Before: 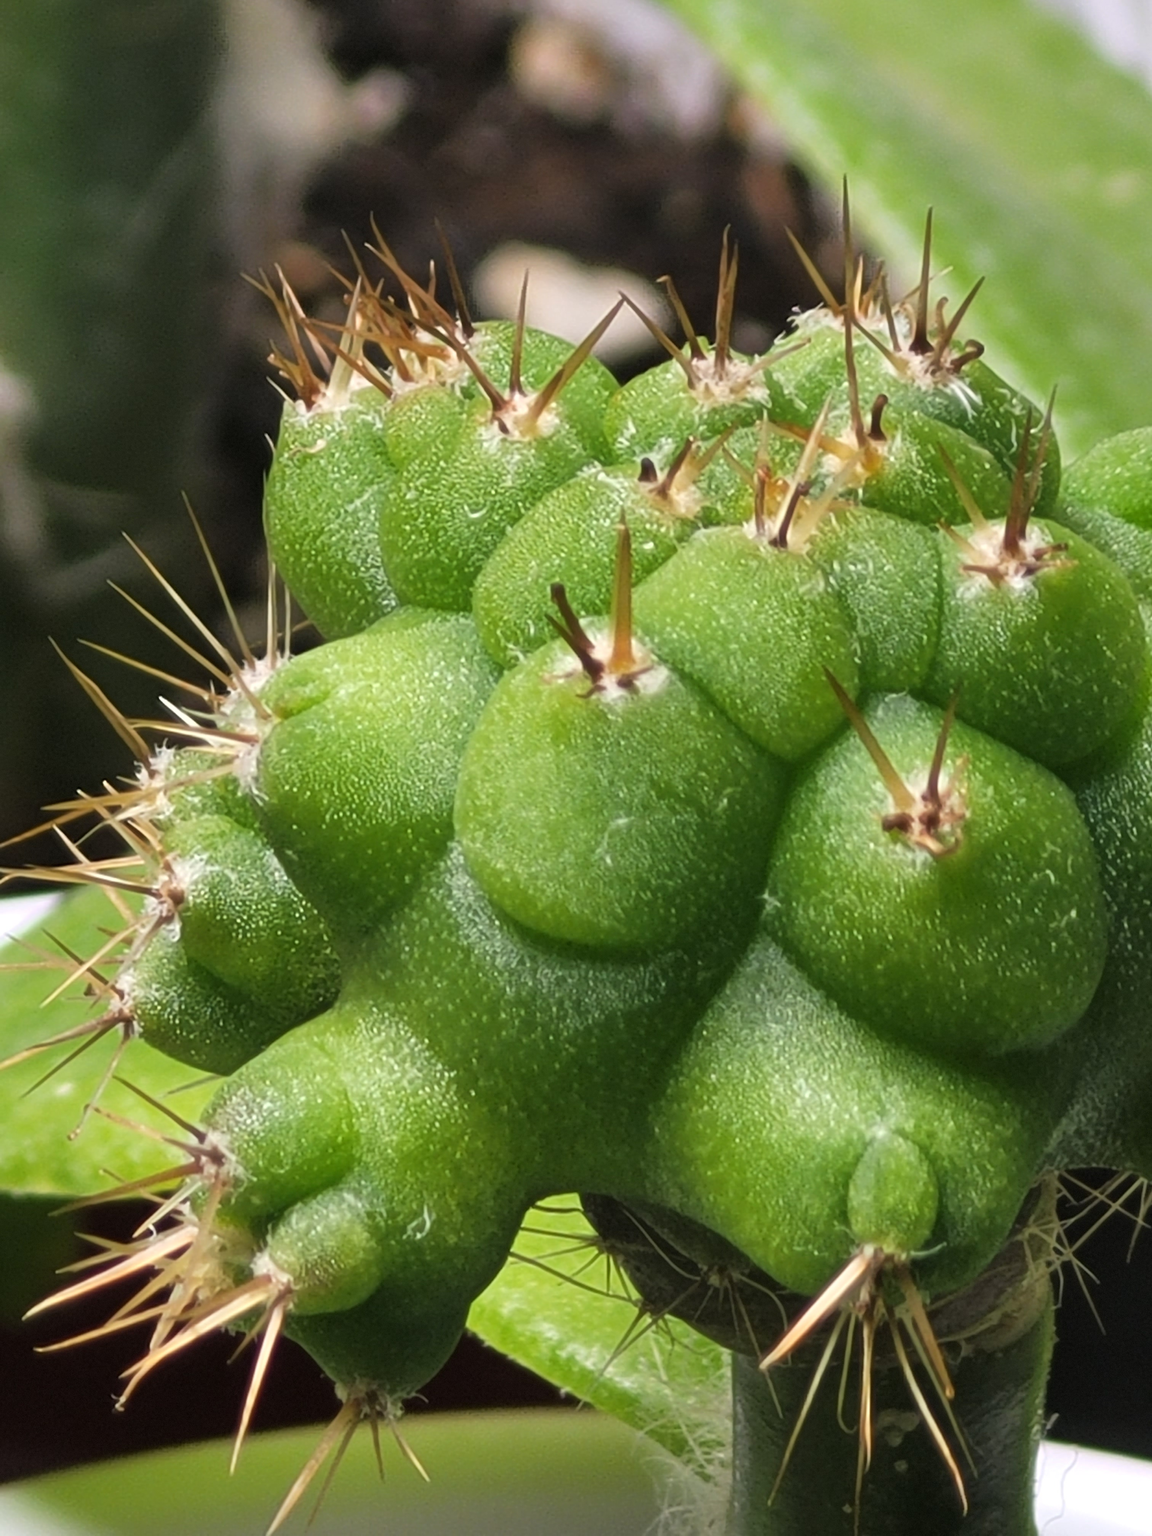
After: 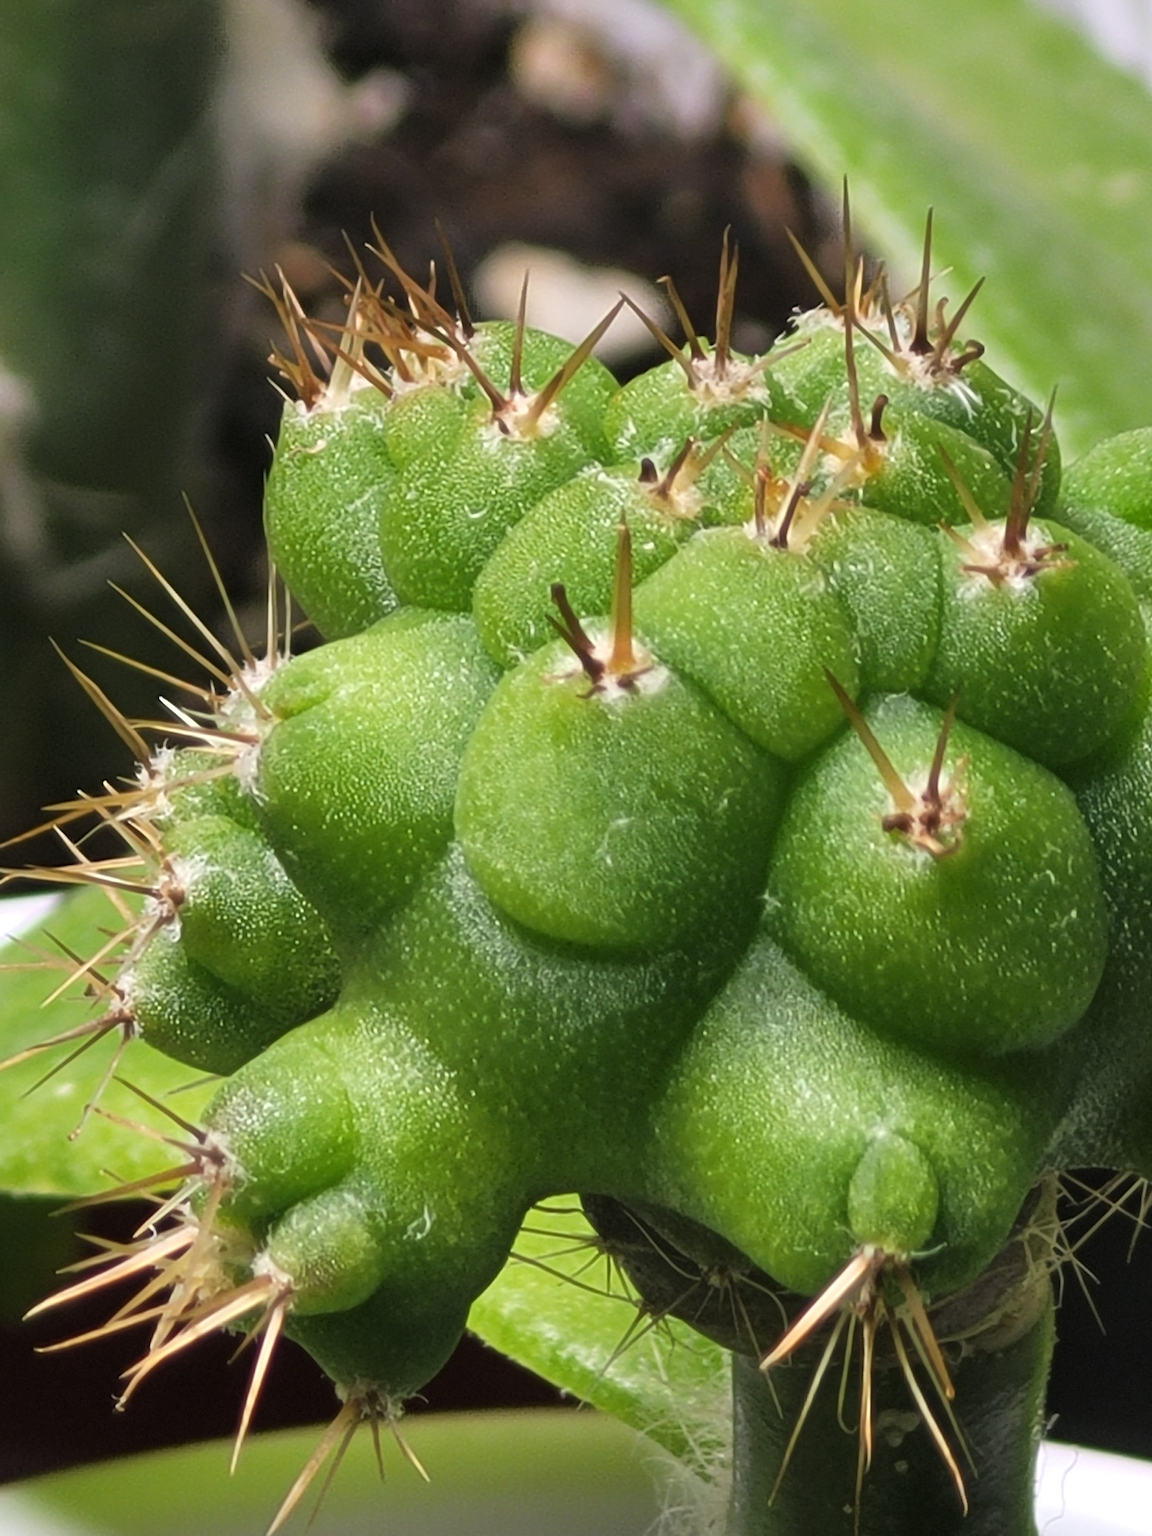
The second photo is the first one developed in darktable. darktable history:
sharpen: radius 1.238, amount 0.303, threshold 0.146
